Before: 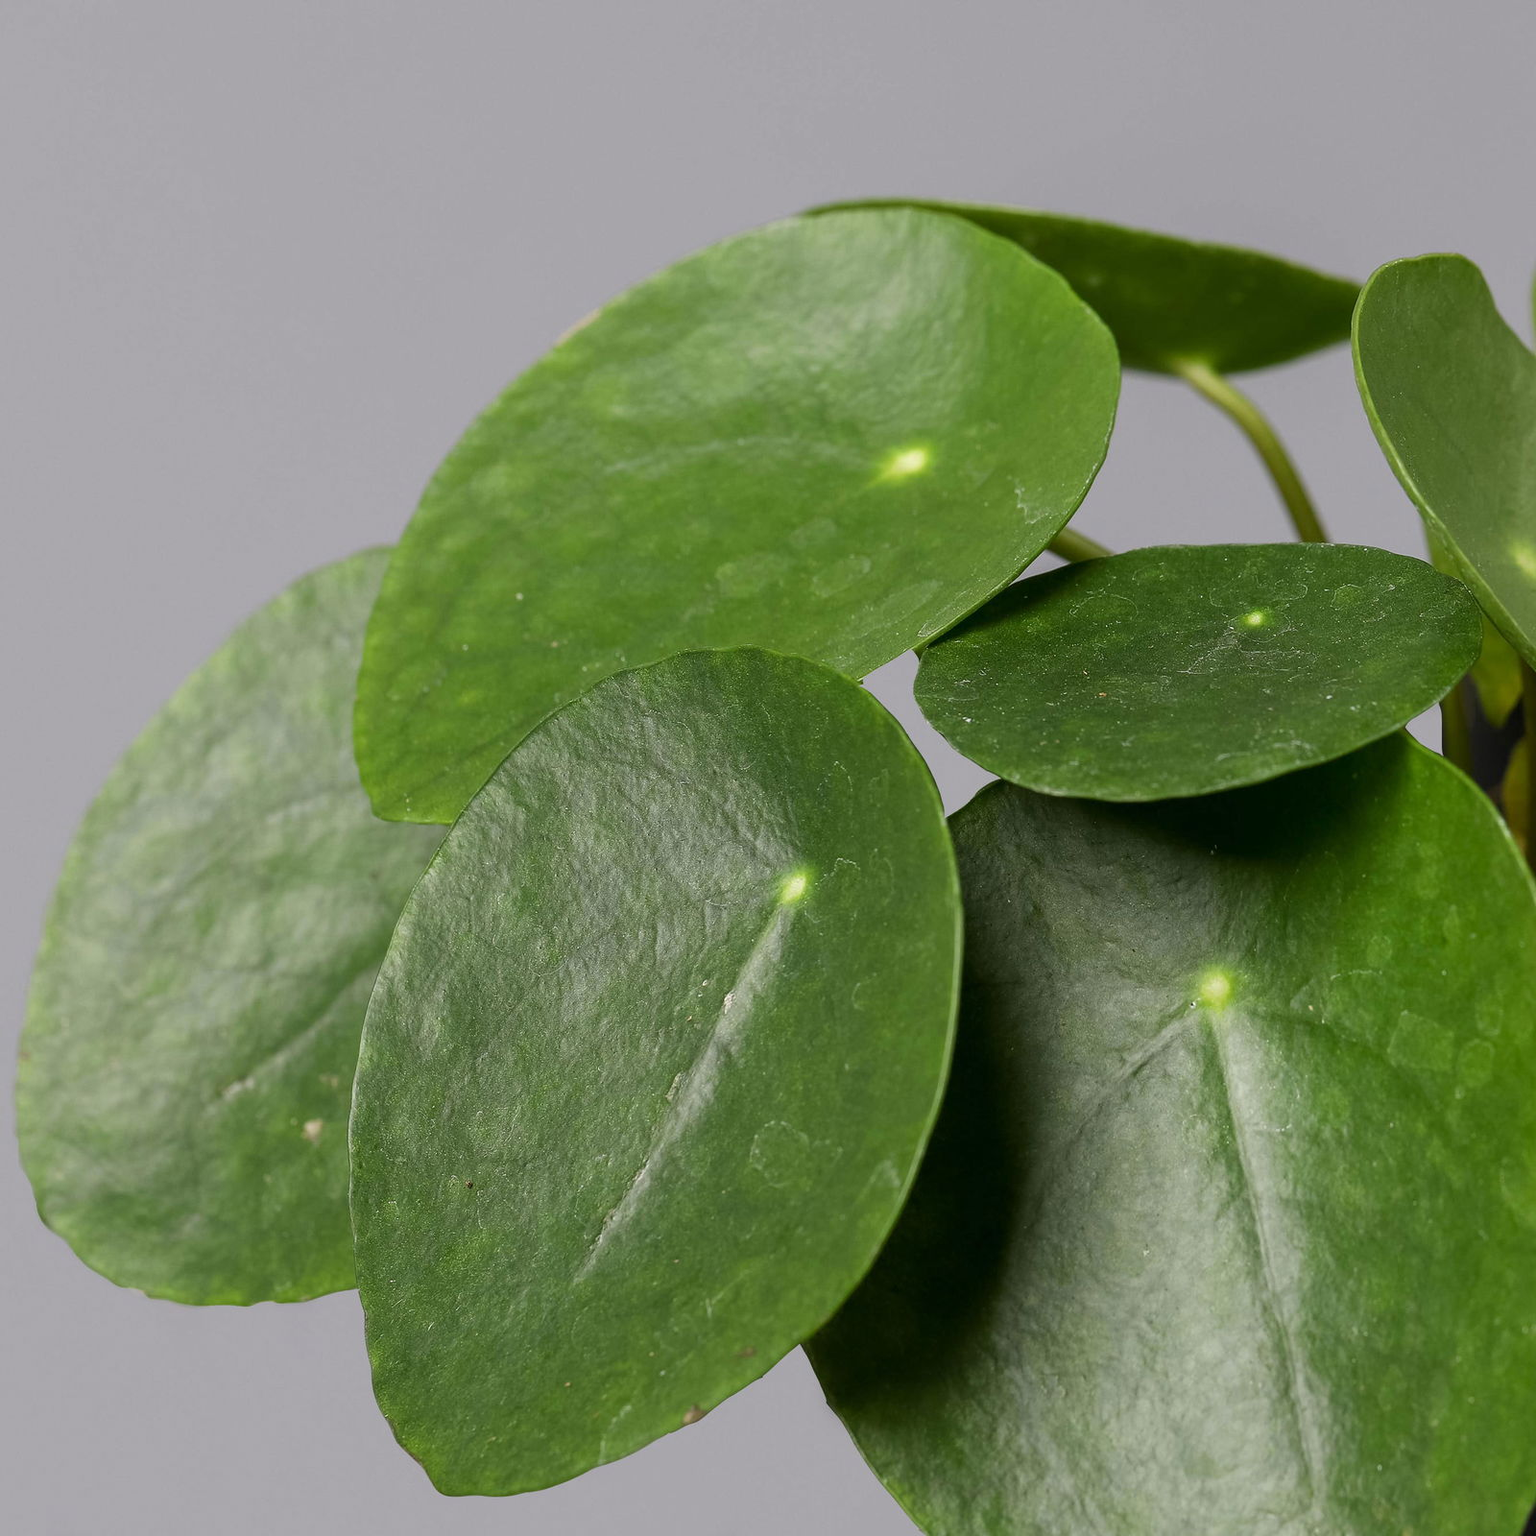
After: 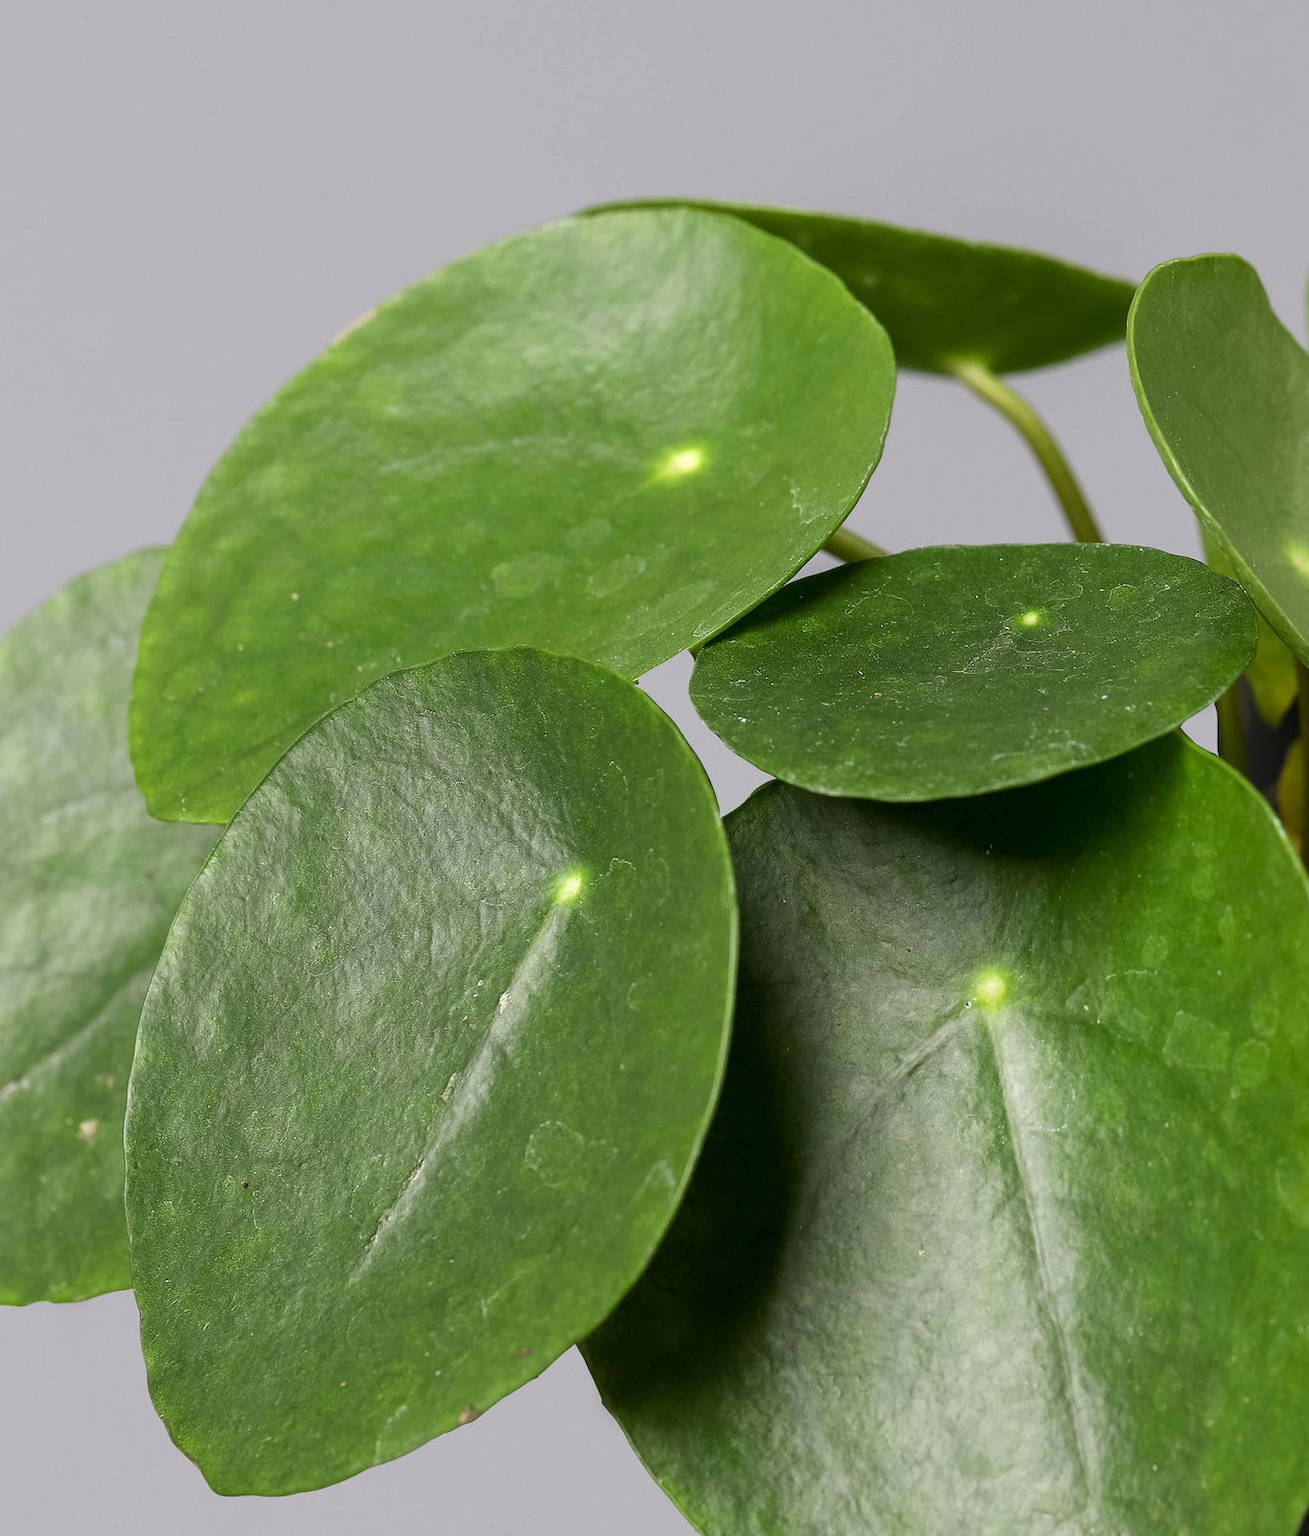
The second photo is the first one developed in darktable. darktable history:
exposure: exposure 0.296 EV, compensate highlight preservation false
crop and rotate: left 14.695%
